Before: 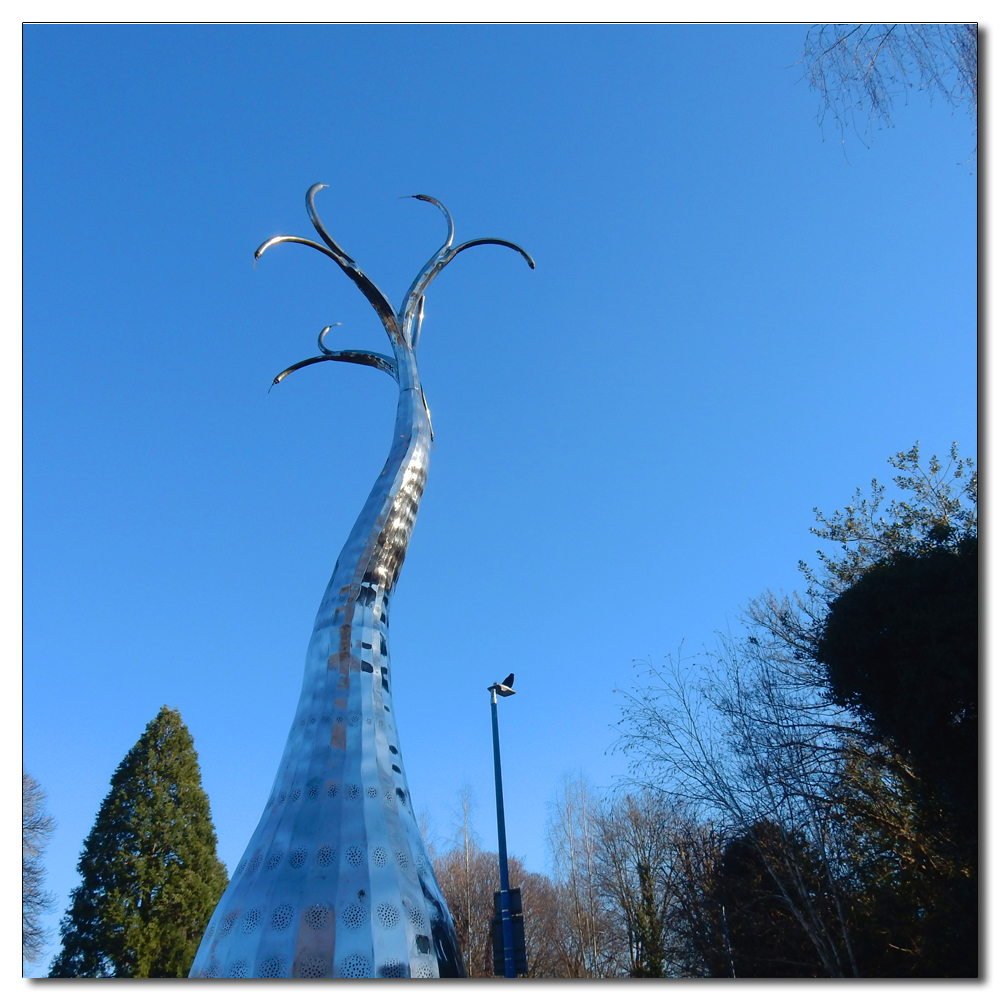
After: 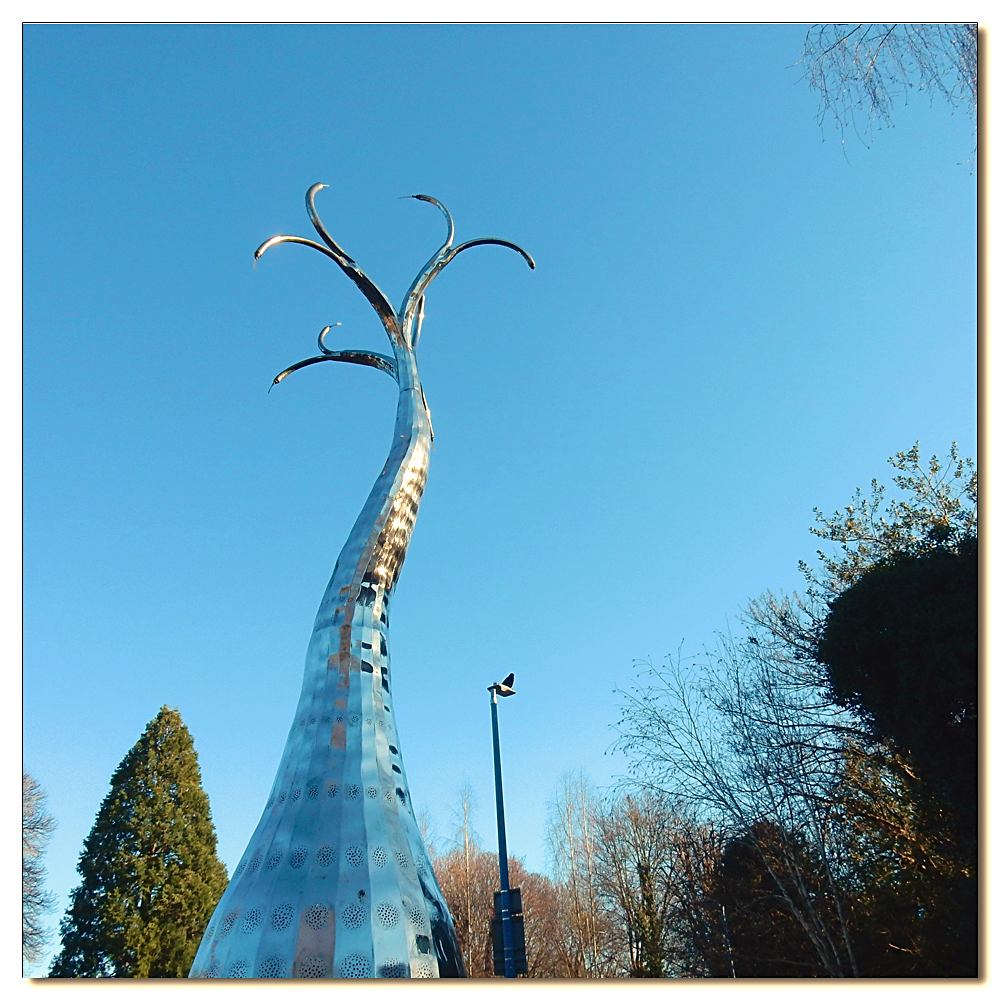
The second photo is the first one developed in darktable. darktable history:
exposure: black level correction 0, exposure 0.6 EV, compensate highlight preservation false
sharpen: on, module defaults
white balance: red 1.138, green 0.996, blue 0.812
velvia: strength 15%
